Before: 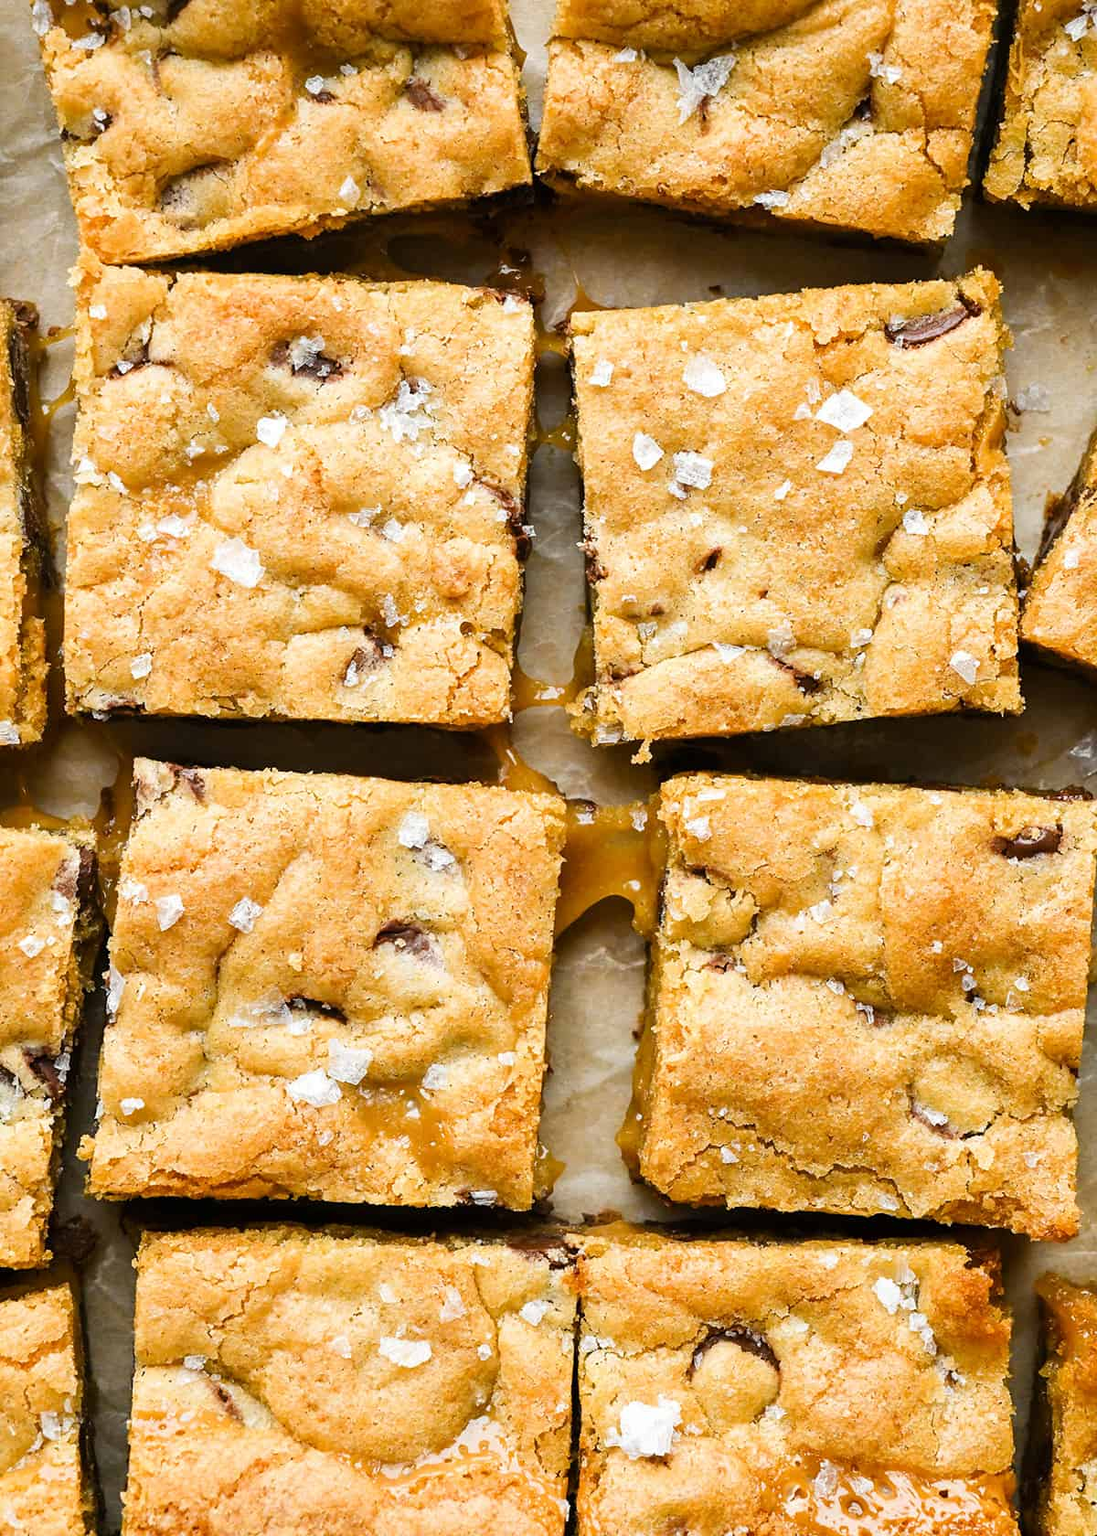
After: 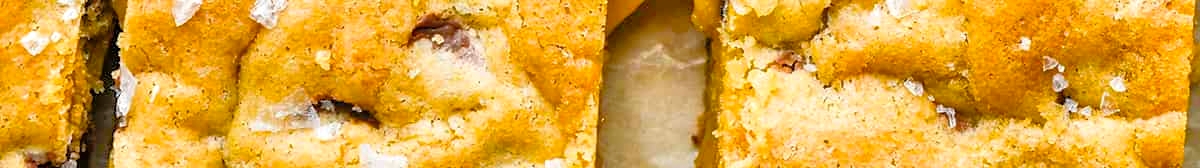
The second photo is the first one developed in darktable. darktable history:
tone equalizer: -7 EV 0.15 EV, -6 EV 0.6 EV, -5 EV 1.15 EV, -4 EV 1.33 EV, -3 EV 1.15 EV, -2 EV 0.6 EV, -1 EV 0.15 EV, mask exposure compensation -0.5 EV
crop and rotate: top 59.084%, bottom 30.916%
color balance rgb: perceptual saturation grading › global saturation 20%, global vibrance 20%
